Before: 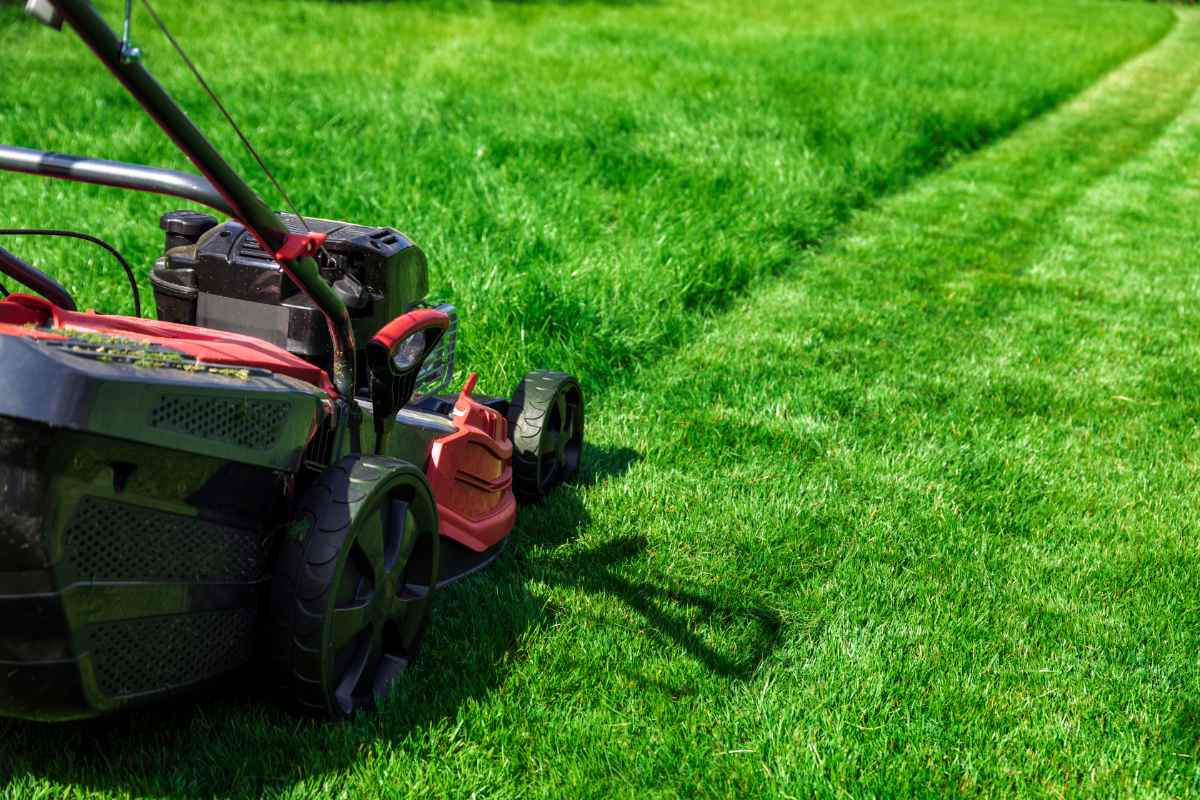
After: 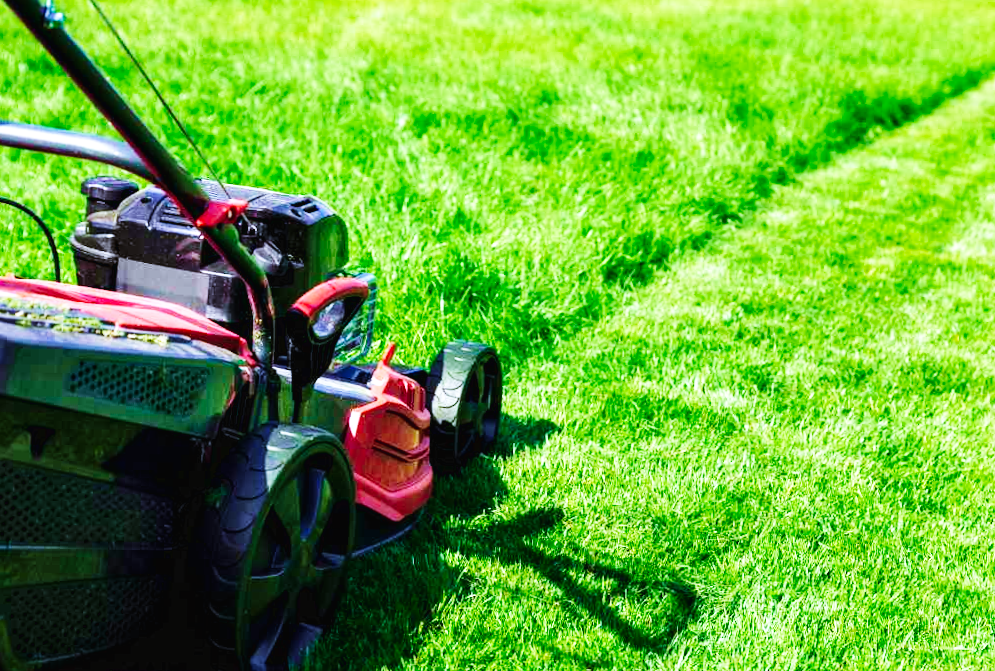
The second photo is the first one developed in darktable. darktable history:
white balance: red 0.948, green 1.02, blue 1.176
crop and rotate: left 7.196%, top 4.574%, right 10.605%, bottom 13.178%
velvia: strength 30%
rotate and perspective: rotation 0.8°, automatic cropping off
base curve: curves: ch0 [(0, 0.003) (0.001, 0.002) (0.006, 0.004) (0.02, 0.022) (0.048, 0.086) (0.094, 0.234) (0.162, 0.431) (0.258, 0.629) (0.385, 0.8) (0.548, 0.918) (0.751, 0.988) (1, 1)], preserve colors none
